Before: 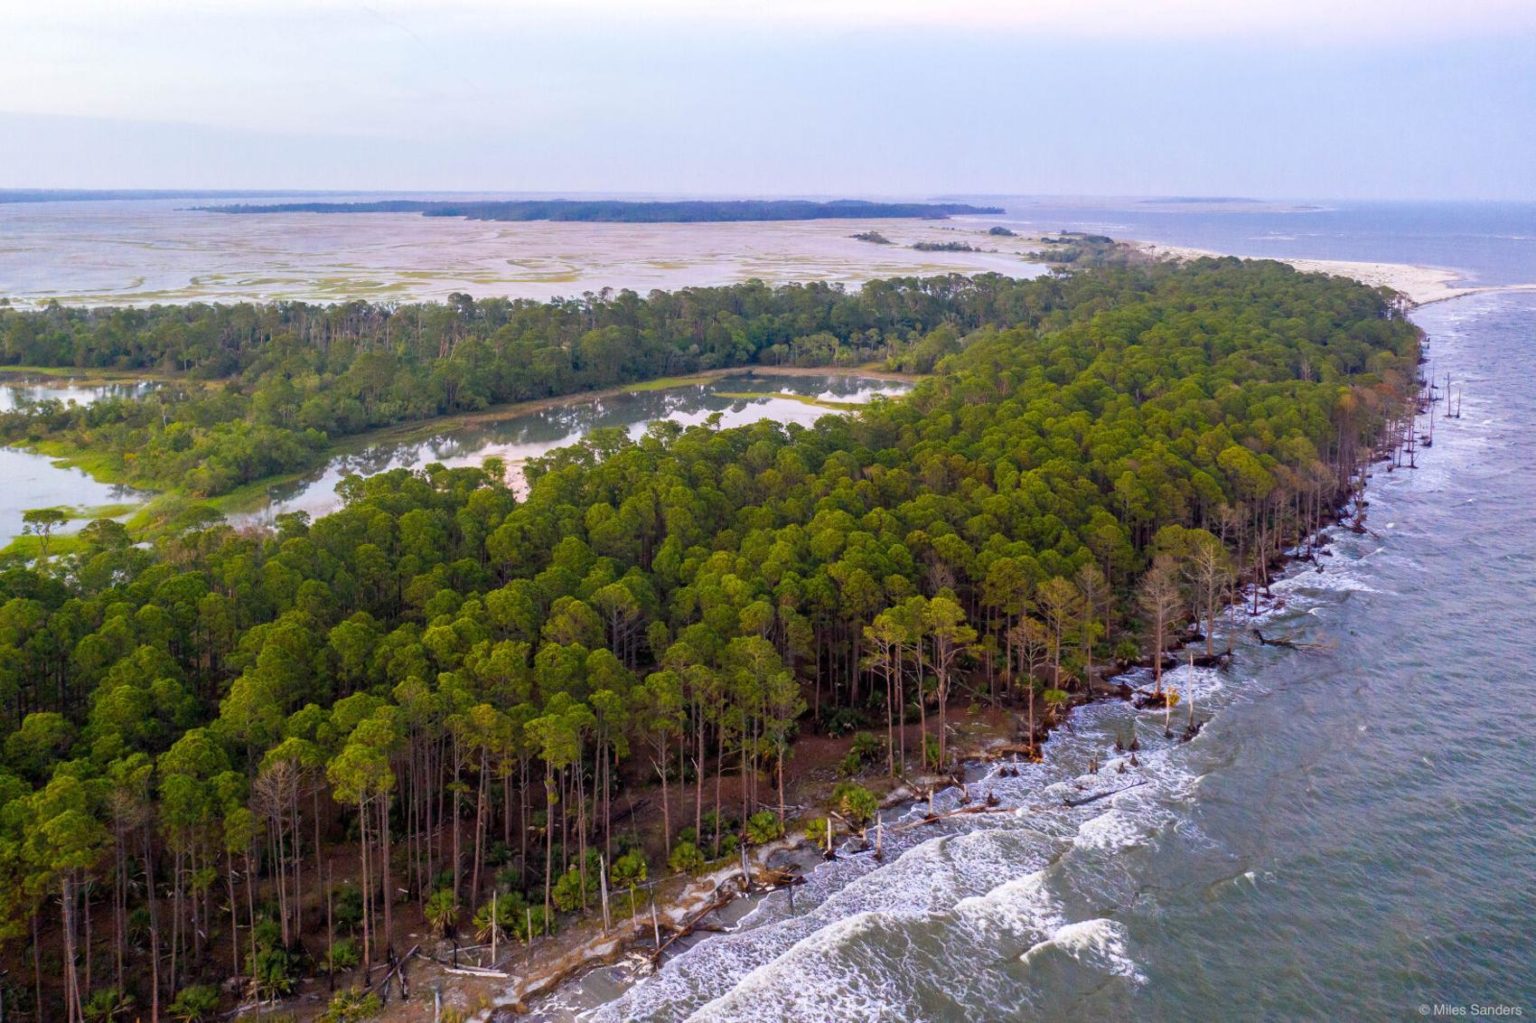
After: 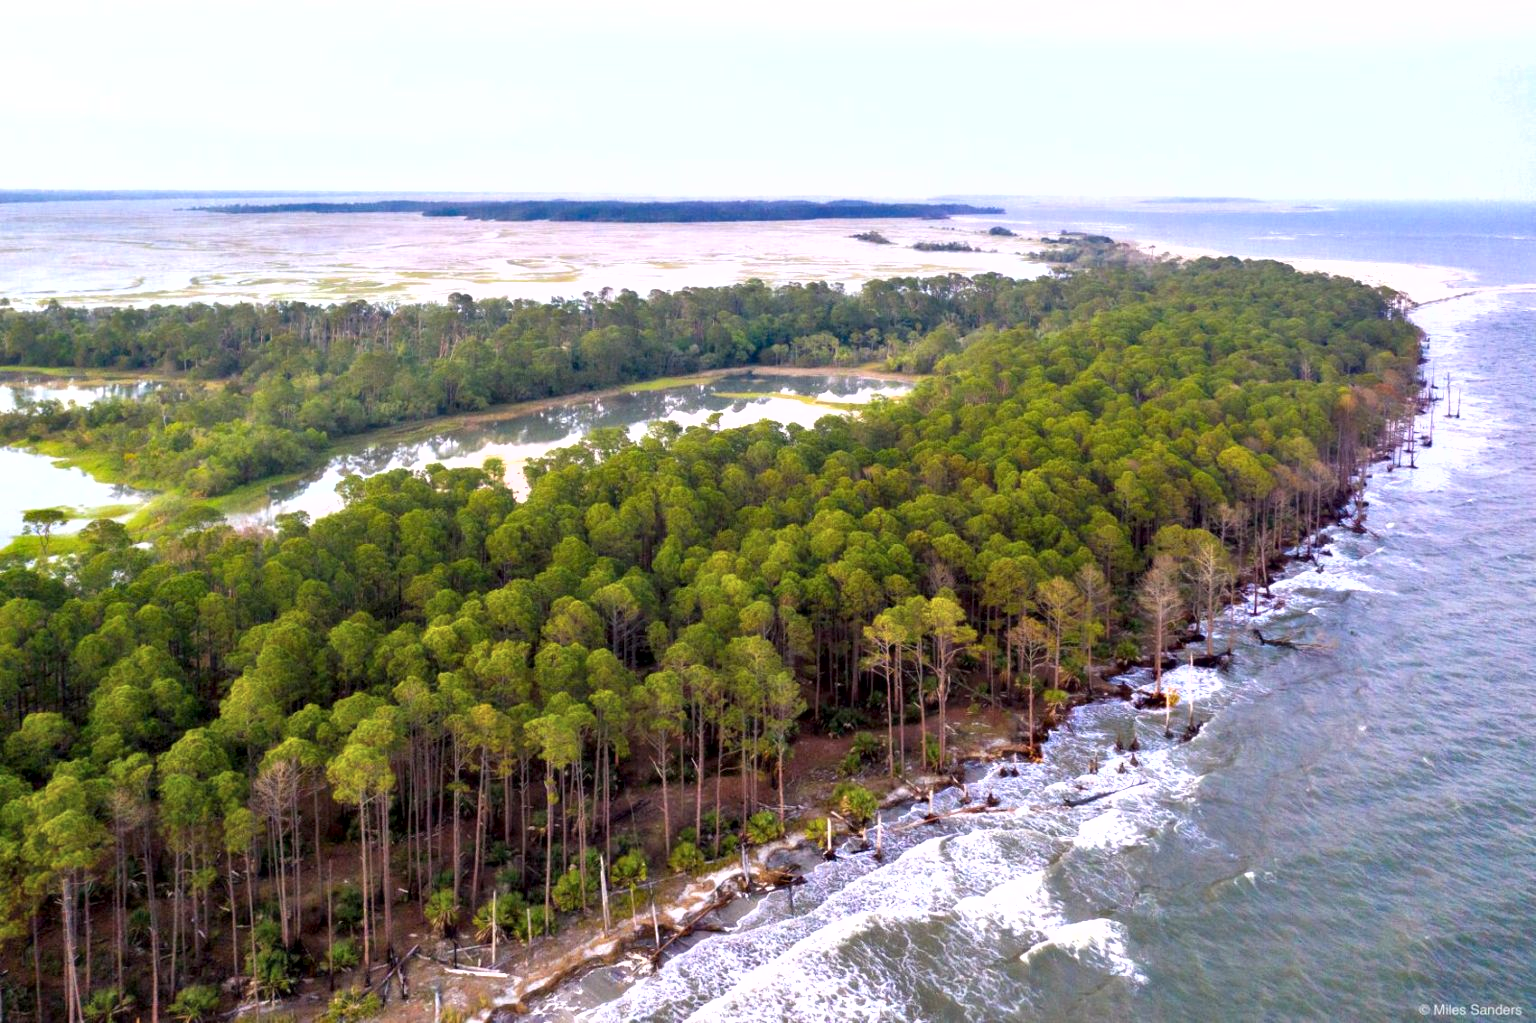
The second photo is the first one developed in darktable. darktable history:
contrast equalizer: y [[0.514, 0.573, 0.581, 0.508, 0.5, 0.5], [0.5 ×6], [0.5 ×6], [0 ×6], [0 ×6]]
exposure: black level correction 0, exposure 0.7 EV, compensate exposure bias true, compensate highlight preservation false
shadows and highlights: radius 125.46, shadows 30.51, highlights -30.51, low approximation 0.01, soften with gaussian
